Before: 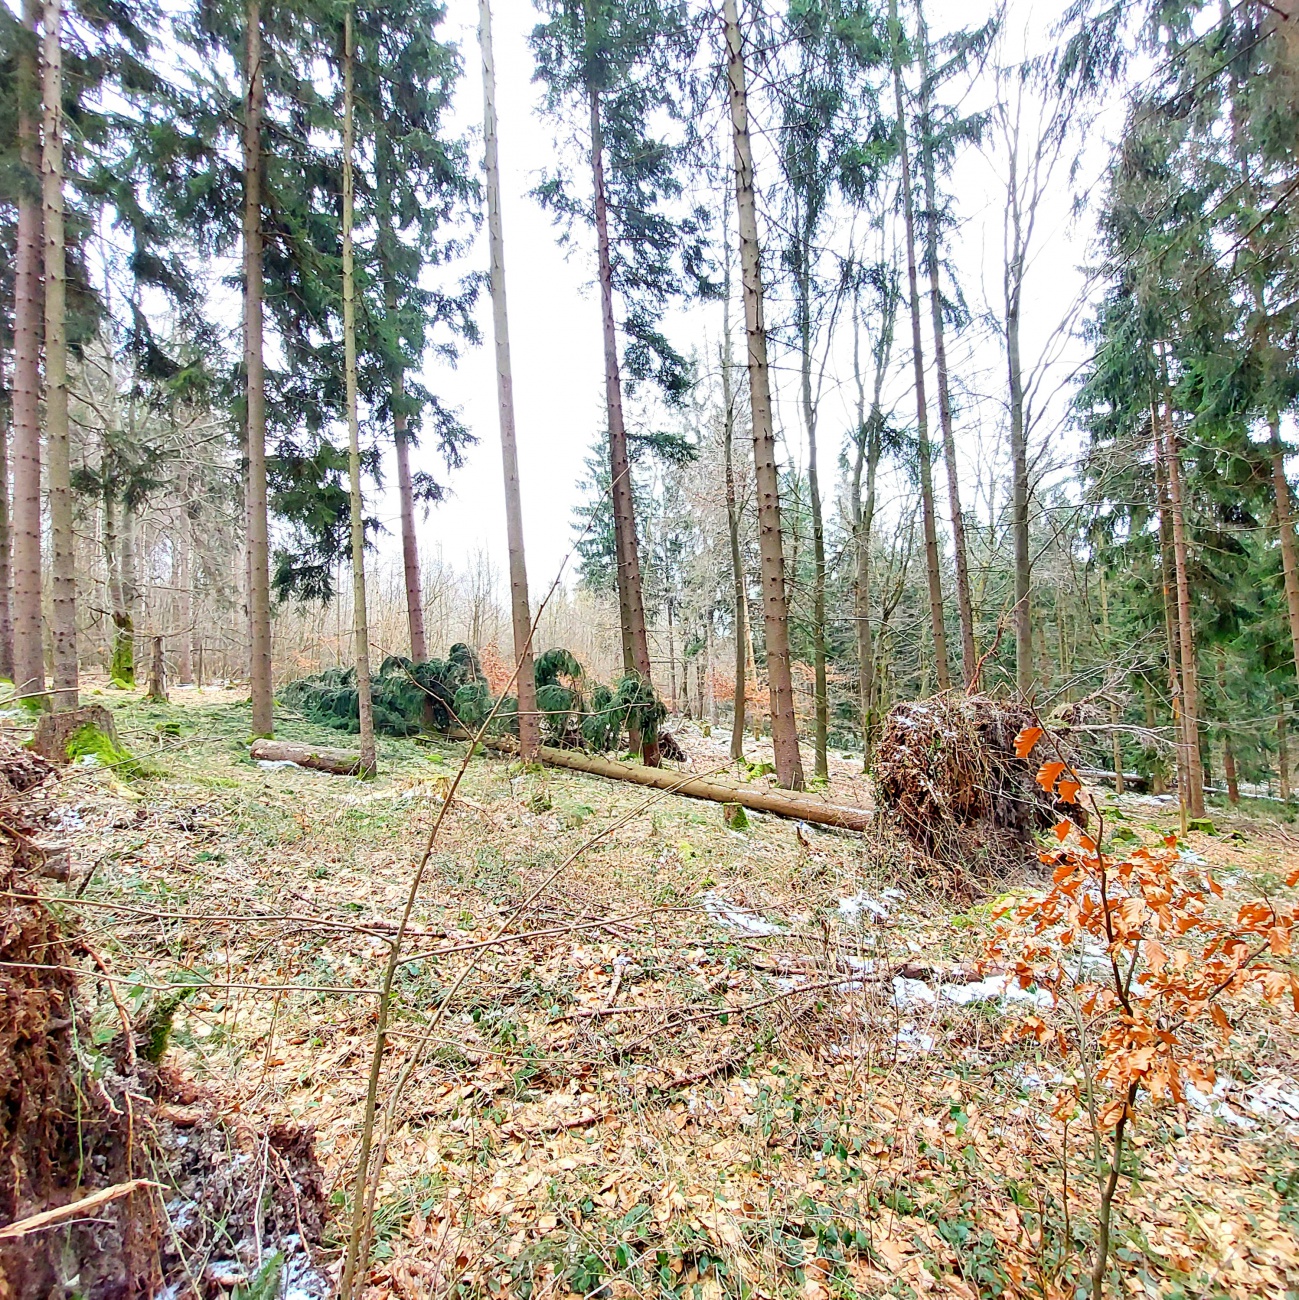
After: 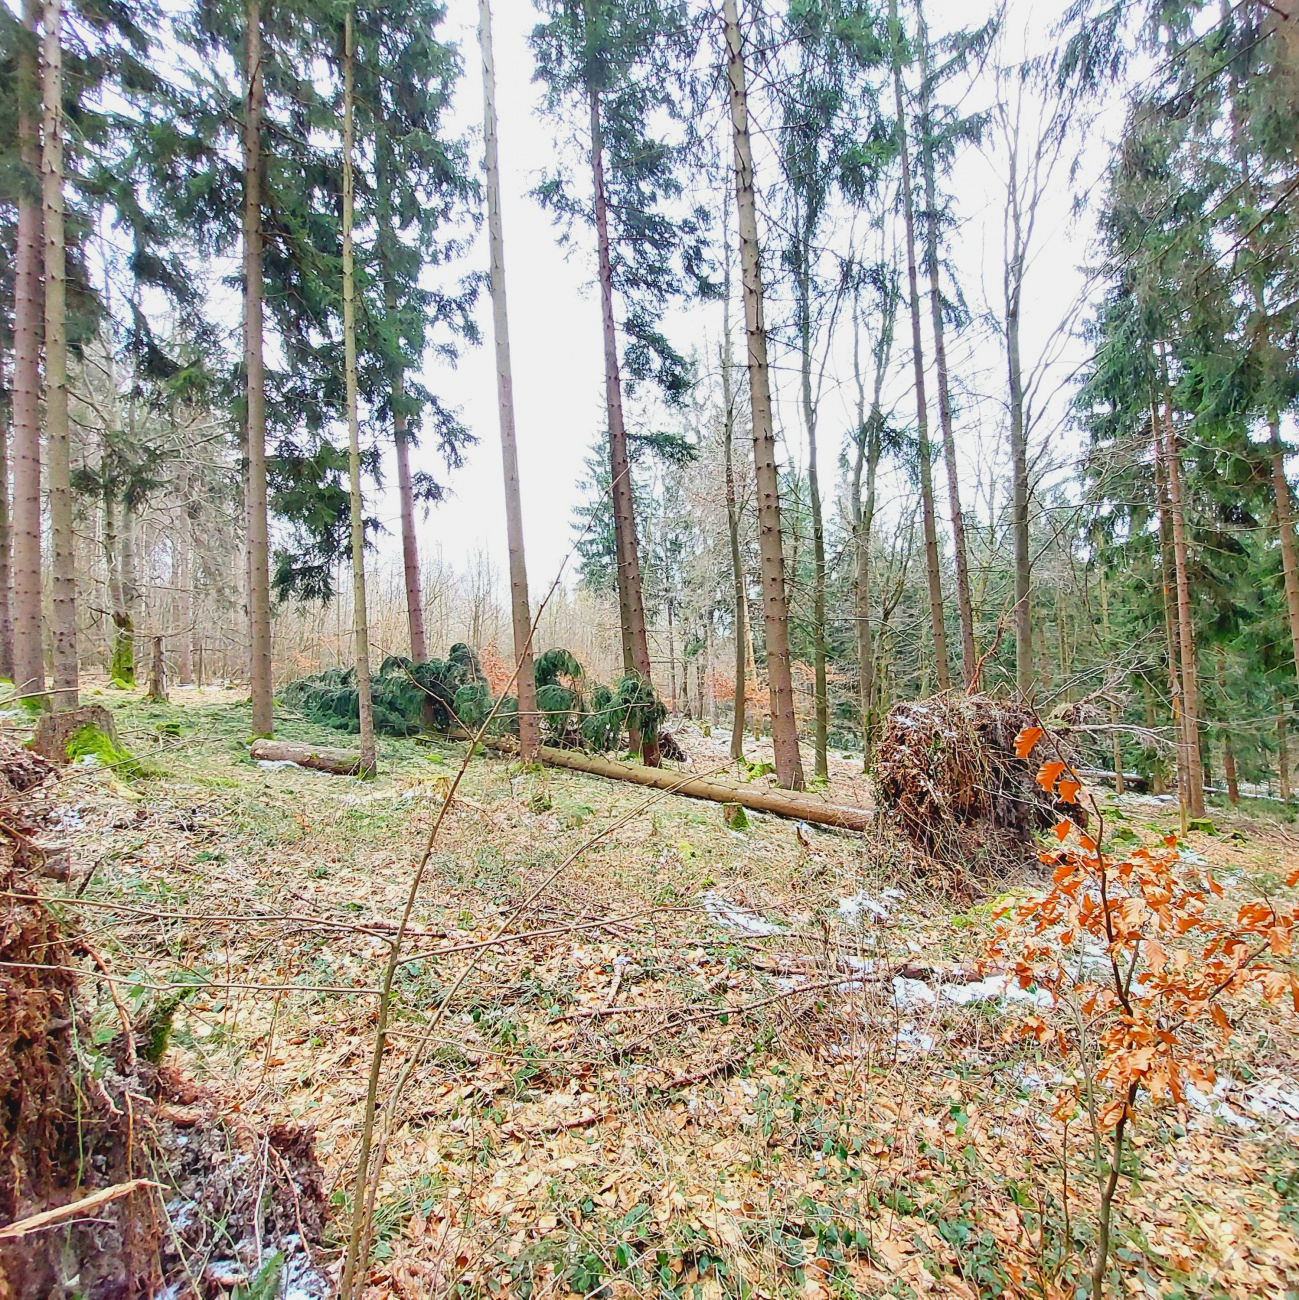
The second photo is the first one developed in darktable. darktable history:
contrast brightness saturation: contrast -0.108
